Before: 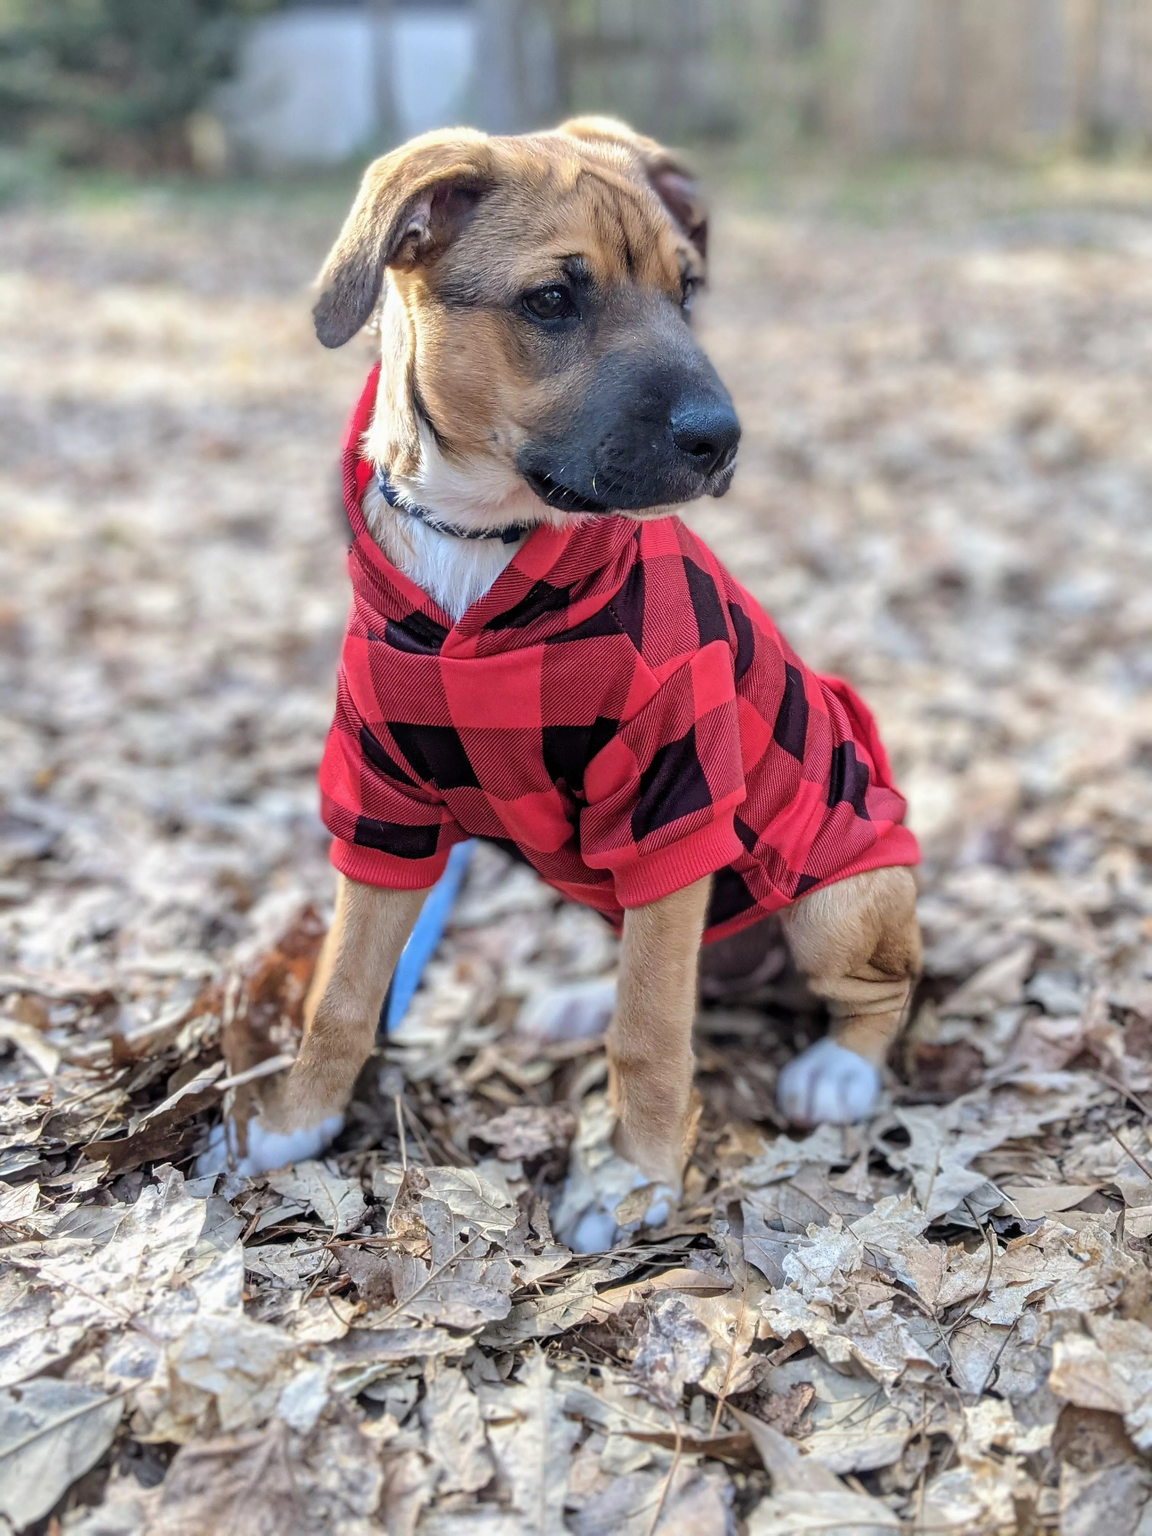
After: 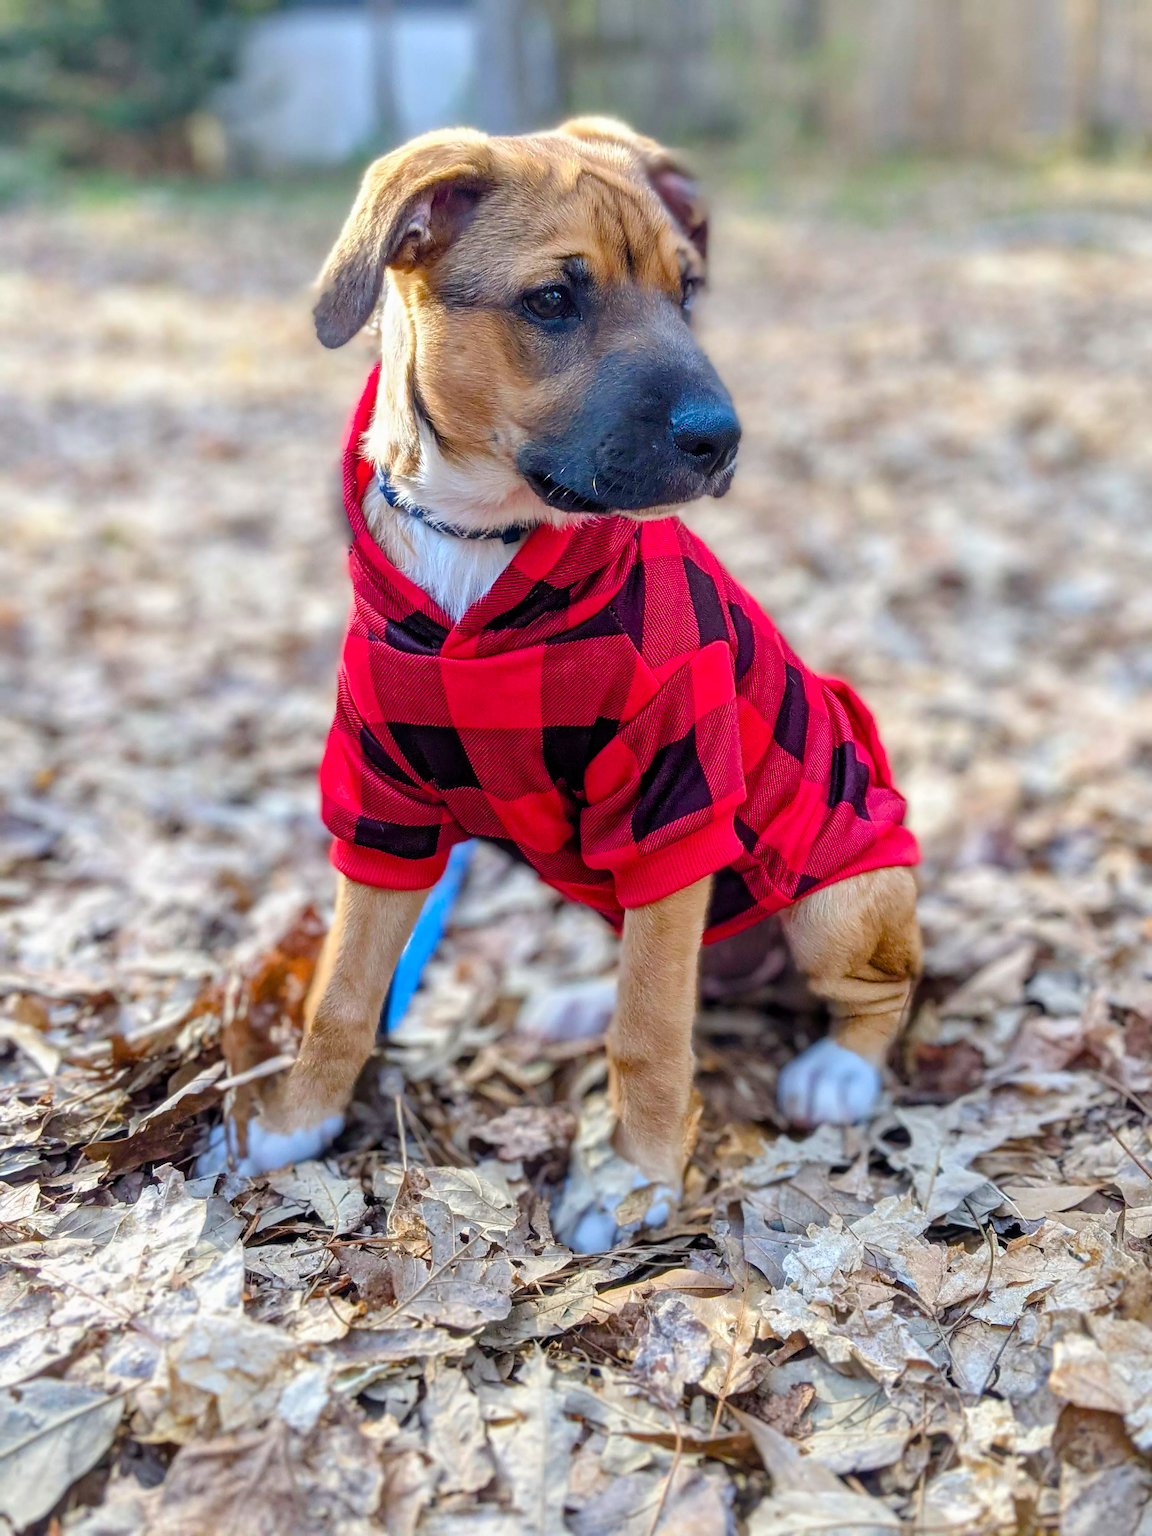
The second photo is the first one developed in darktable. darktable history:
tone equalizer: on, module defaults
color balance rgb: linear chroma grading › global chroma 18.9%, perceptual saturation grading › global saturation 20%, perceptual saturation grading › highlights -25%, perceptual saturation grading › shadows 50%, global vibrance 18.93%
